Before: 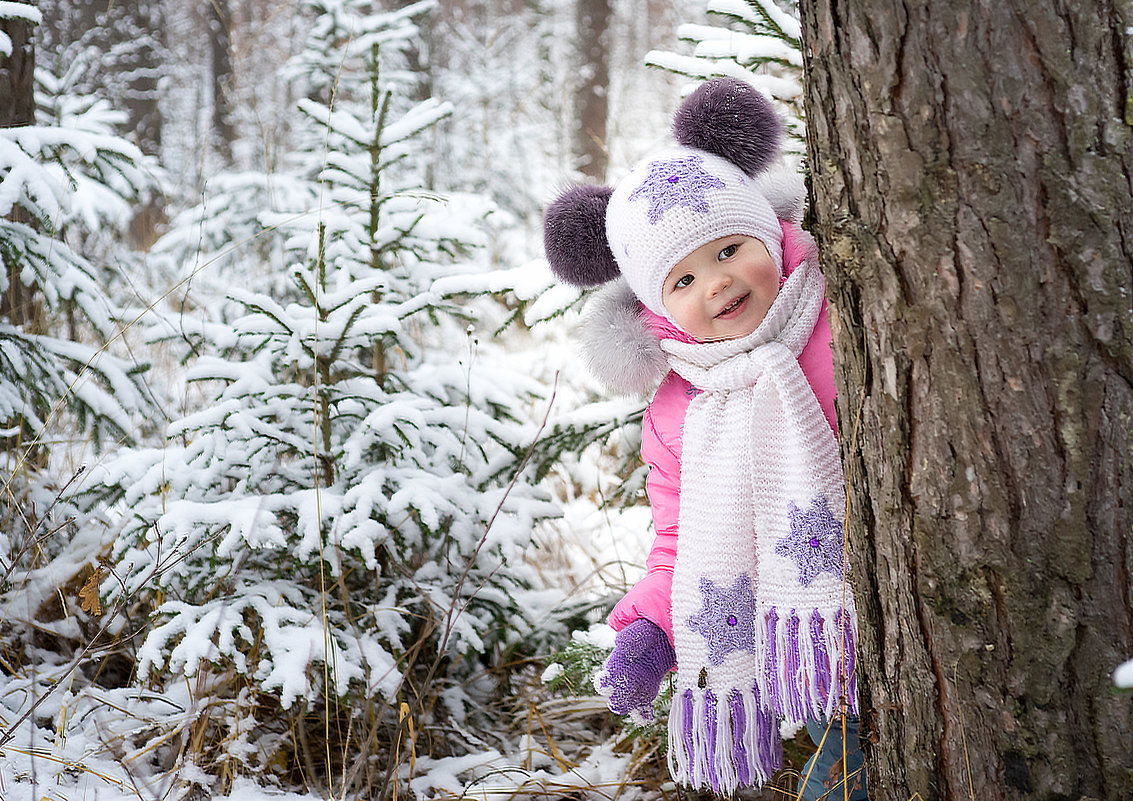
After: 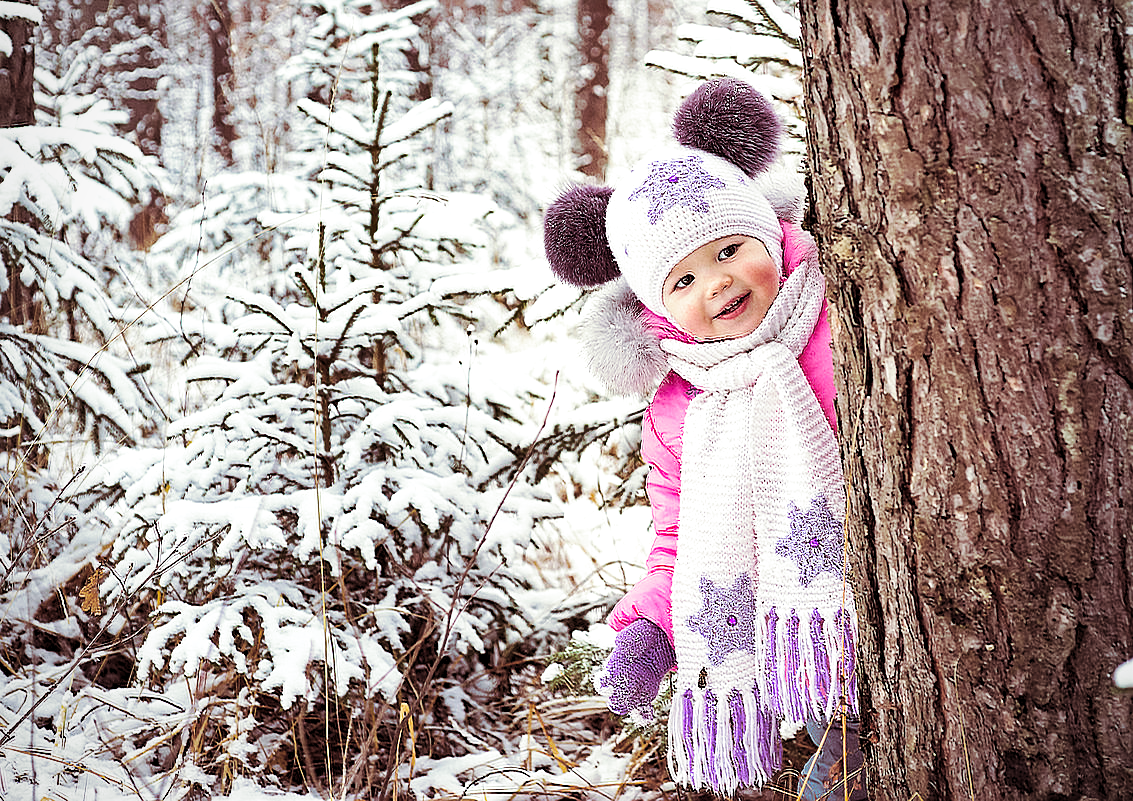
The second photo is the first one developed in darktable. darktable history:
sharpen: on, module defaults
base curve: curves: ch0 [(0, 0) (0.032, 0.025) (0.121, 0.166) (0.206, 0.329) (0.605, 0.79) (1, 1)], preserve colors none
split-toning: on, module defaults | blend: blend mode overlay, opacity 85%; mask: uniform (no mask)
vignetting: fall-off radius 93.87%
shadows and highlights: shadows 12, white point adjustment 1.2, soften with gaussian
local contrast: highlights 100%, shadows 100%, detail 120%, midtone range 0.2
haze removal: strength 0.29, distance 0.25, compatibility mode true, adaptive false
vibrance: on, module defaults
contrast brightness saturation: brightness 0.13
